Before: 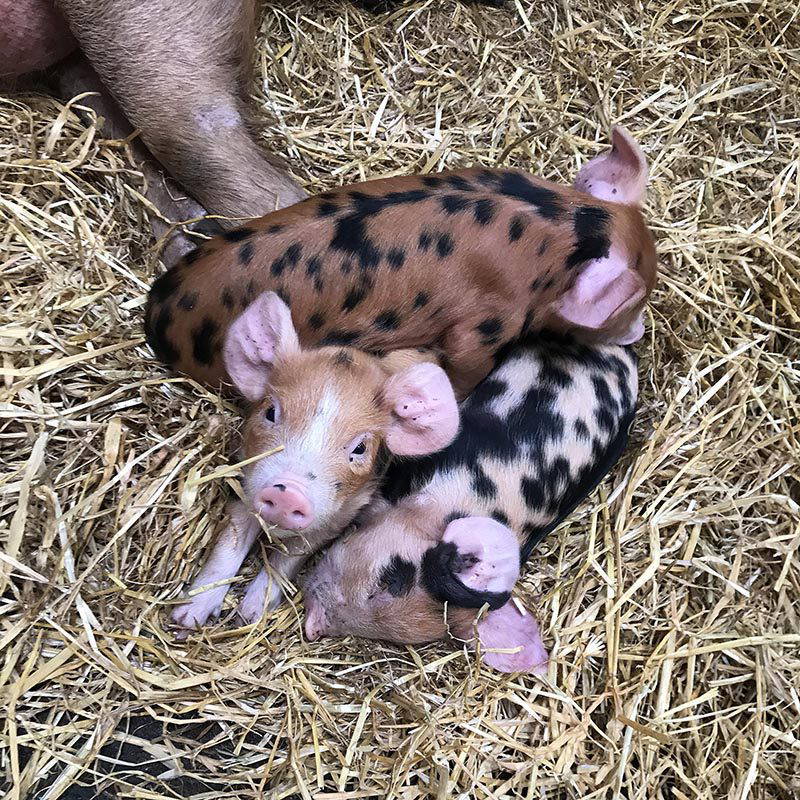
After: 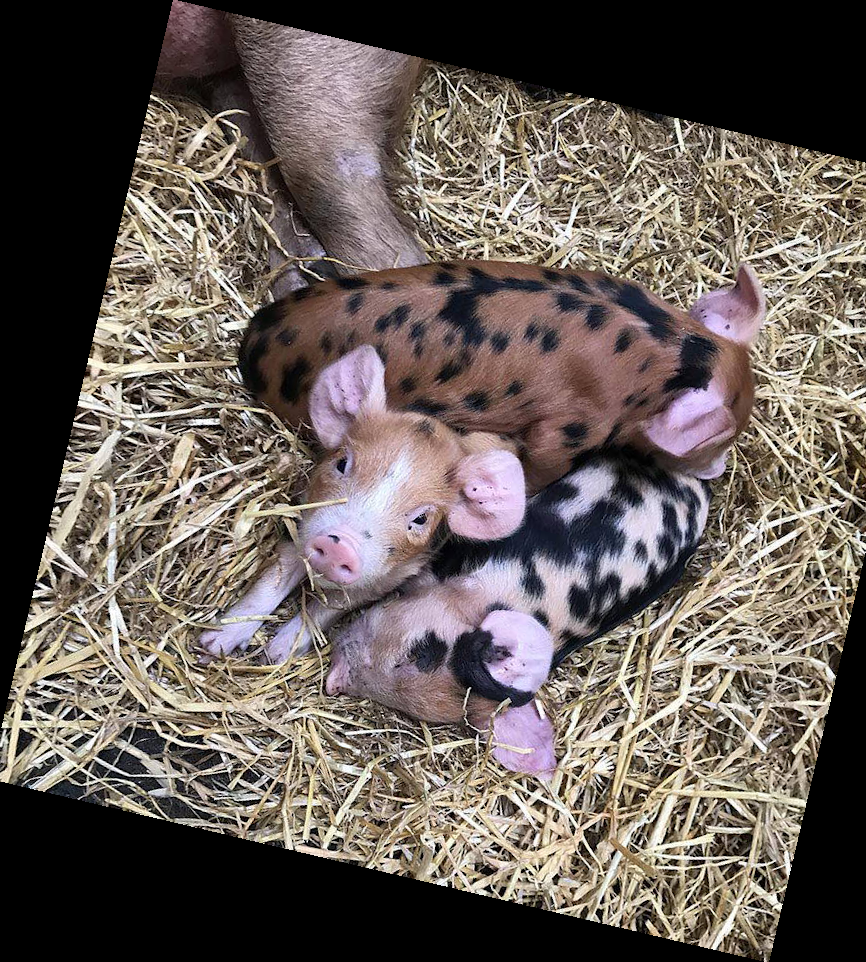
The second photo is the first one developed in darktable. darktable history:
rotate and perspective: rotation 13.27°, automatic cropping off
crop and rotate: left 1.088%, right 8.807%
